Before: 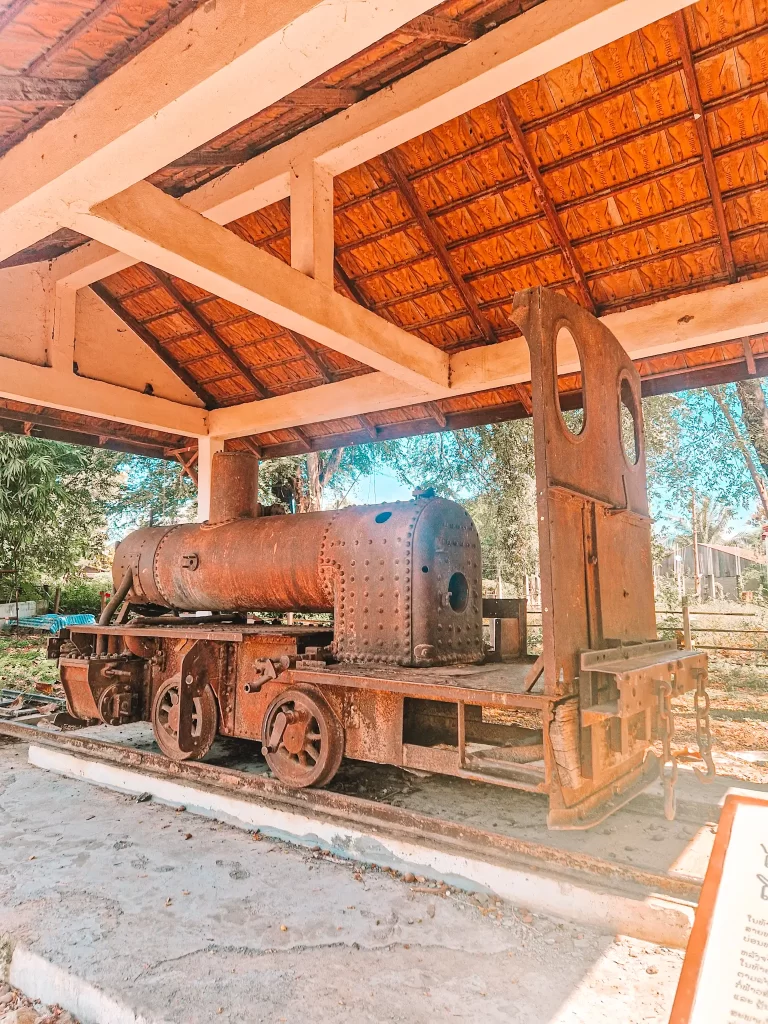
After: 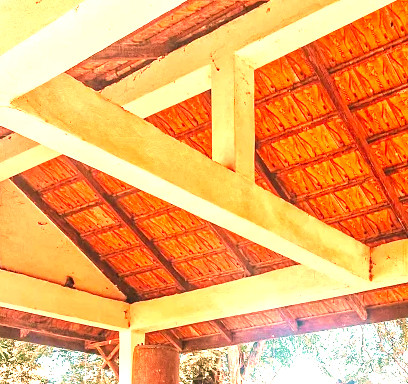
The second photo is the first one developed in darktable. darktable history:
crop: left 10.335%, top 10.519%, right 36.511%, bottom 51.905%
velvia: on, module defaults
exposure: black level correction 0, exposure 1.392 EV, compensate highlight preservation false
color correction: highlights a* 21.45, highlights b* 19.71
